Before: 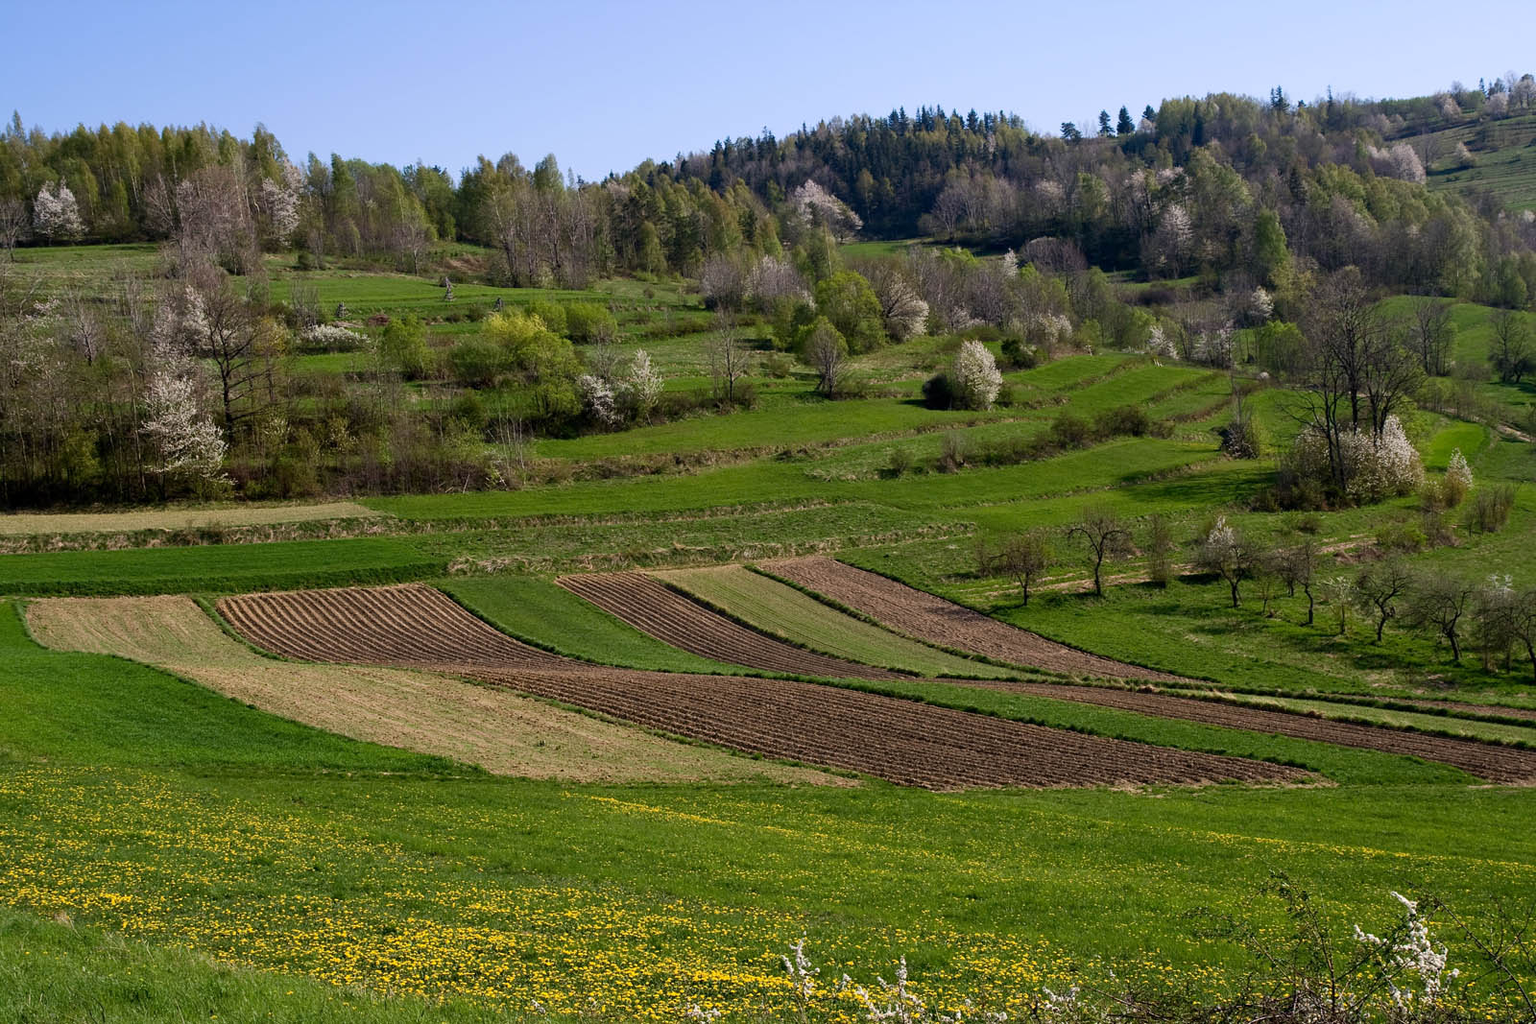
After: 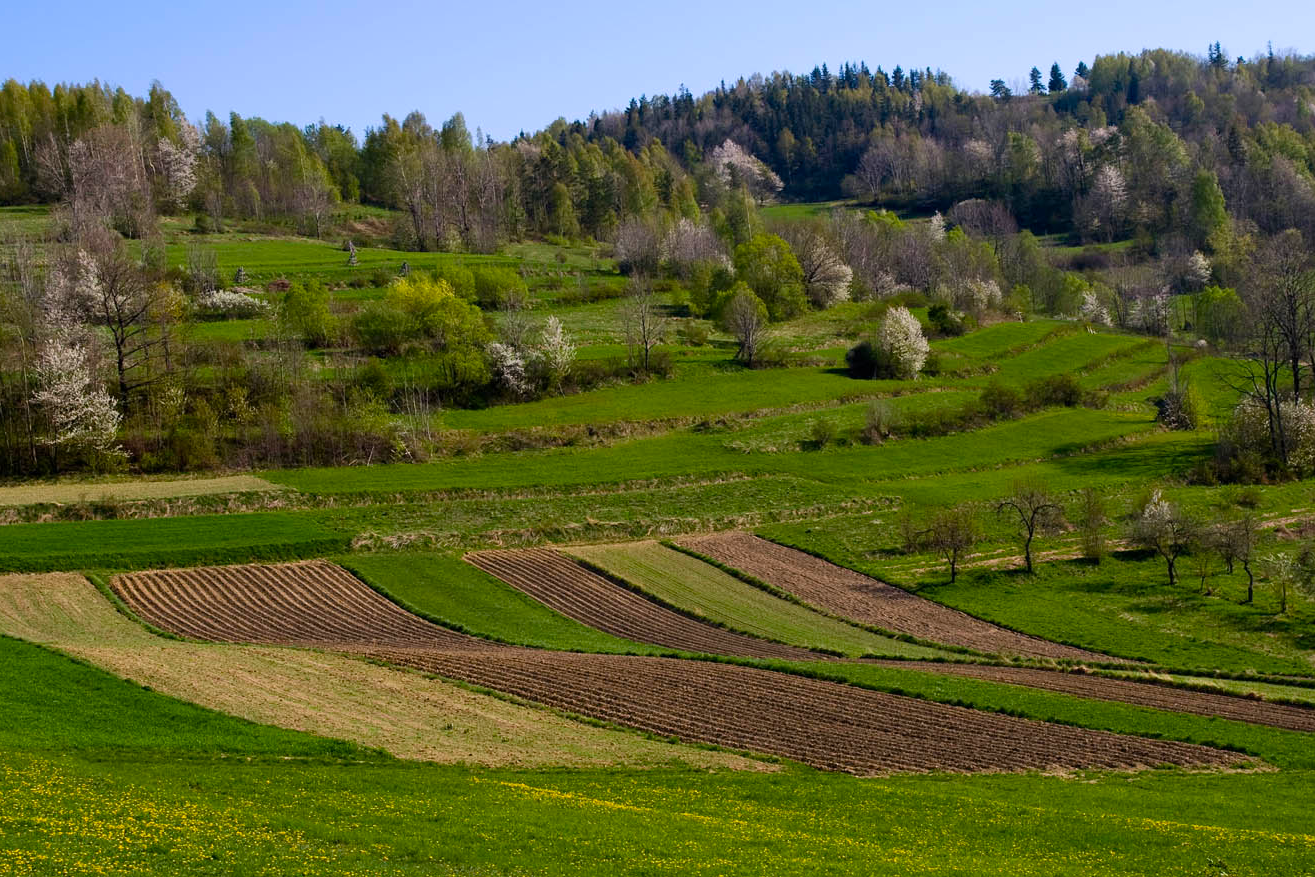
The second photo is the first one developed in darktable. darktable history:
color balance rgb: perceptual saturation grading › global saturation 20%, global vibrance 20%
crop and rotate: left 7.196%, top 4.574%, right 10.605%, bottom 13.178%
